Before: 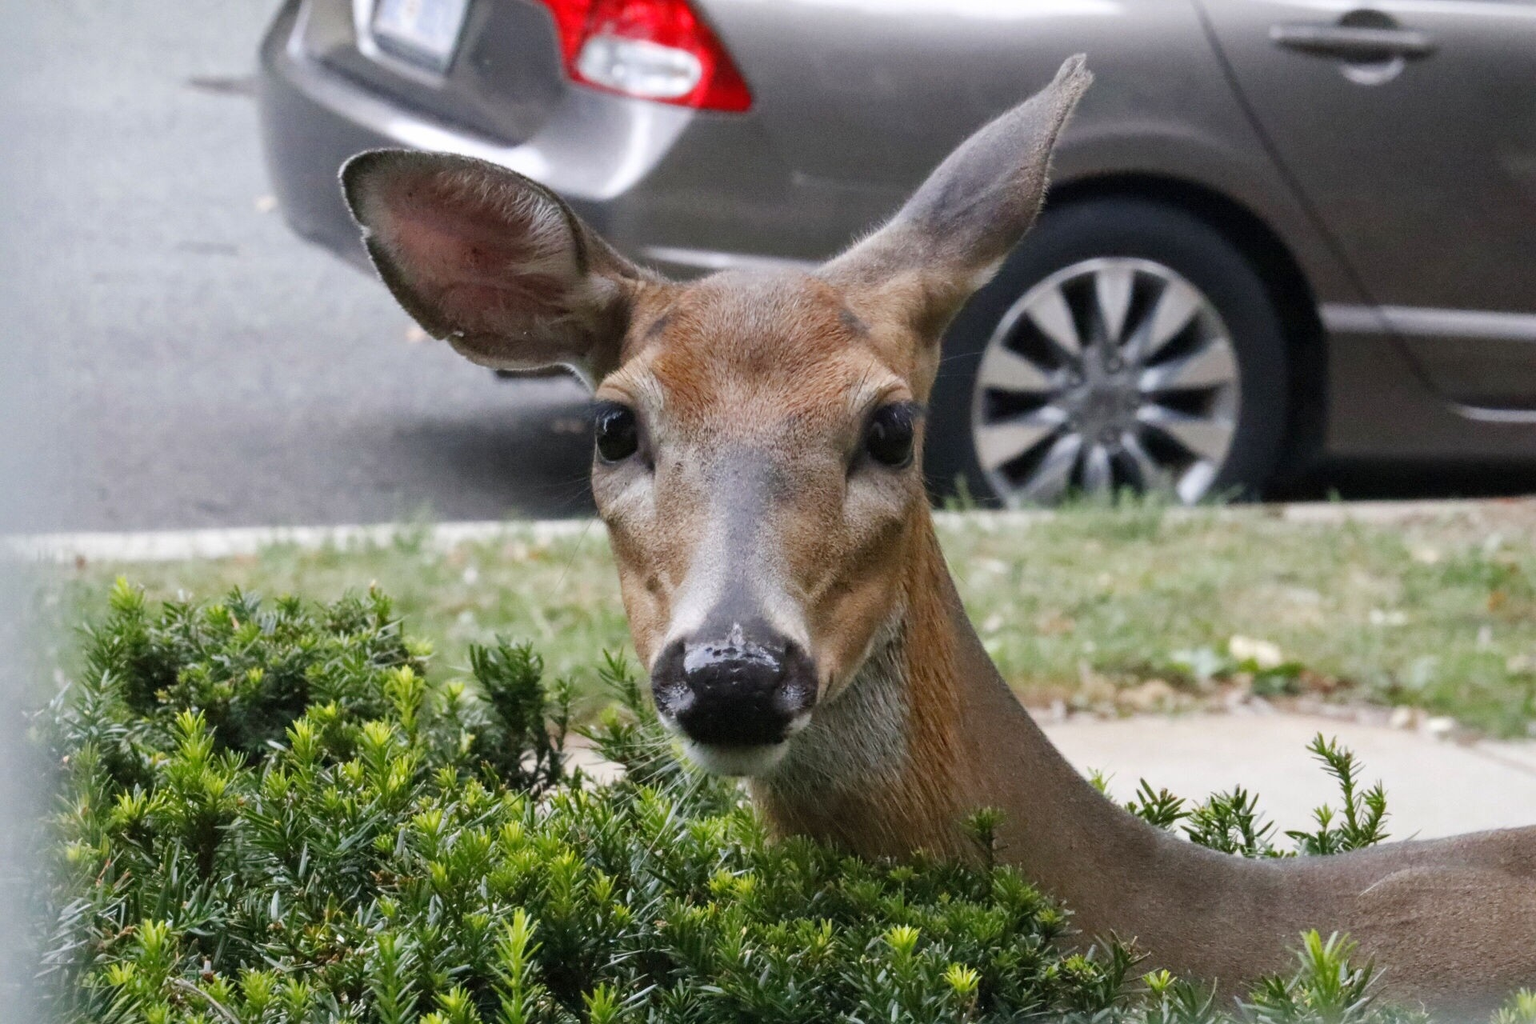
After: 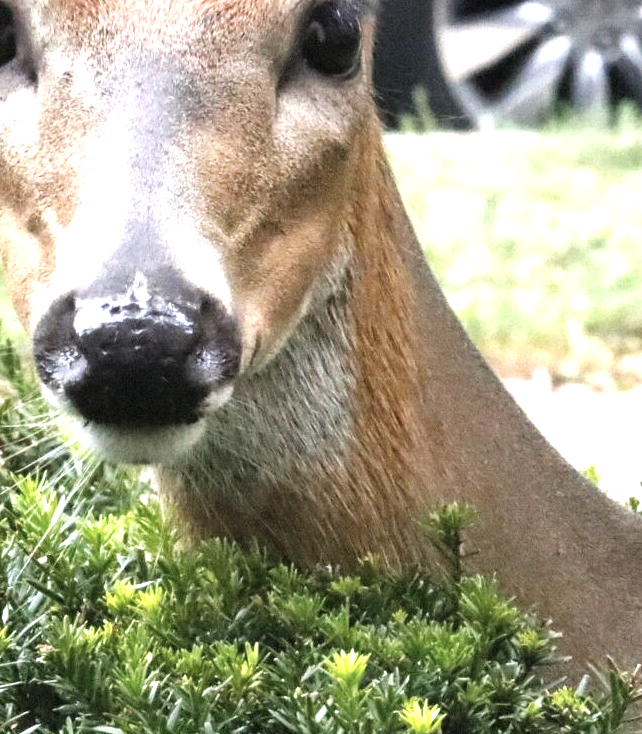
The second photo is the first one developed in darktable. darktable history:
crop: left 40.728%, top 39.591%, right 25.817%, bottom 3.064%
exposure: black level correction 0, exposure 1.098 EV, compensate highlight preservation false
color correction: highlights b* -0.019, saturation 0.82
tone equalizer: -8 EV -0.431 EV, -7 EV -0.358 EV, -6 EV -0.345 EV, -5 EV -0.261 EV, -3 EV 0.219 EV, -2 EV 0.32 EV, -1 EV 0.371 EV, +0 EV 0.398 EV, luminance estimator HSV value / RGB max
